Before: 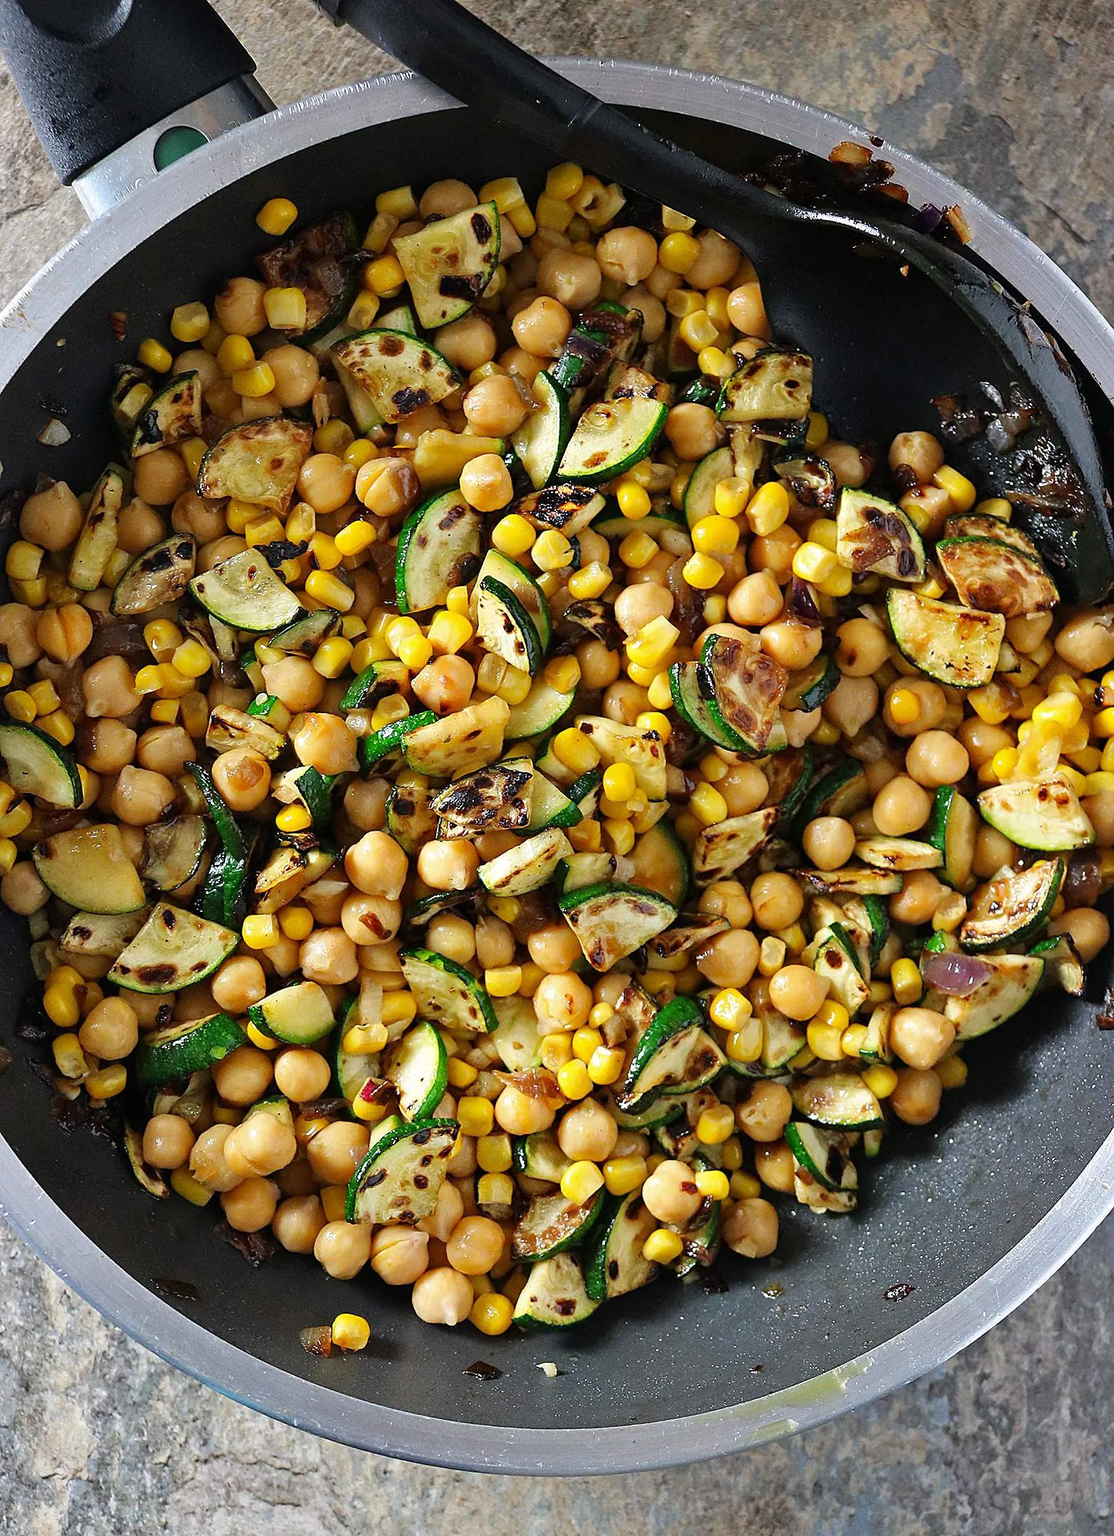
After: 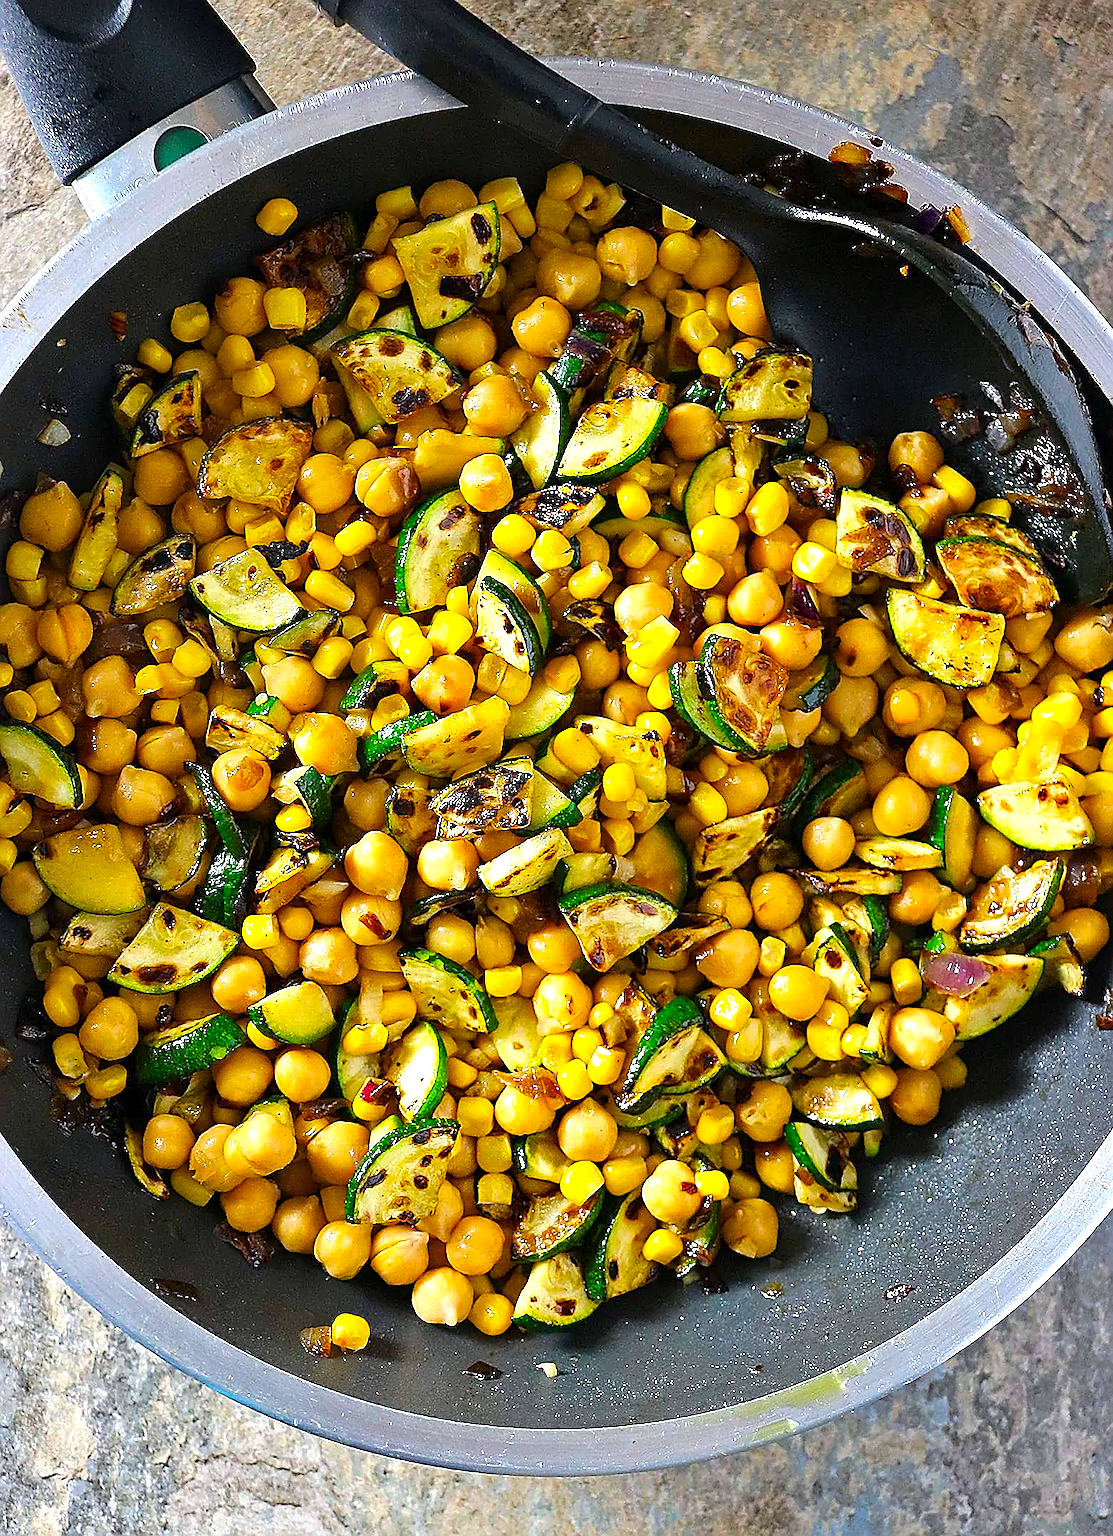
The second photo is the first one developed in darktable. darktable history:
color balance rgb: linear chroma grading › global chroma 15%, perceptual saturation grading › global saturation 30%
sharpen: radius 1.4, amount 1.25, threshold 0.7
exposure: black level correction 0.001, exposure 0.5 EV, compensate exposure bias true, compensate highlight preservation false
